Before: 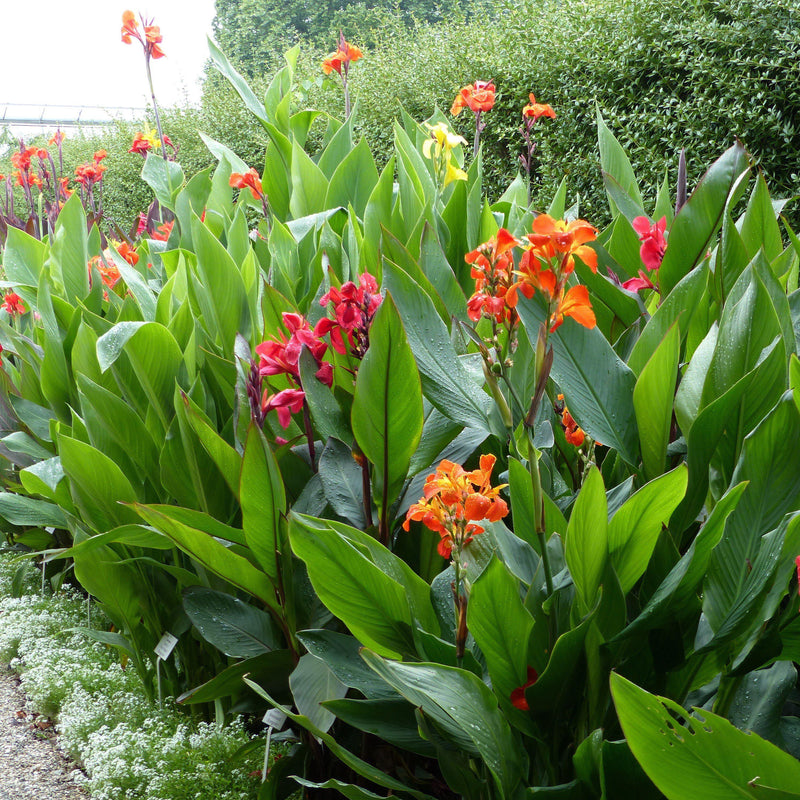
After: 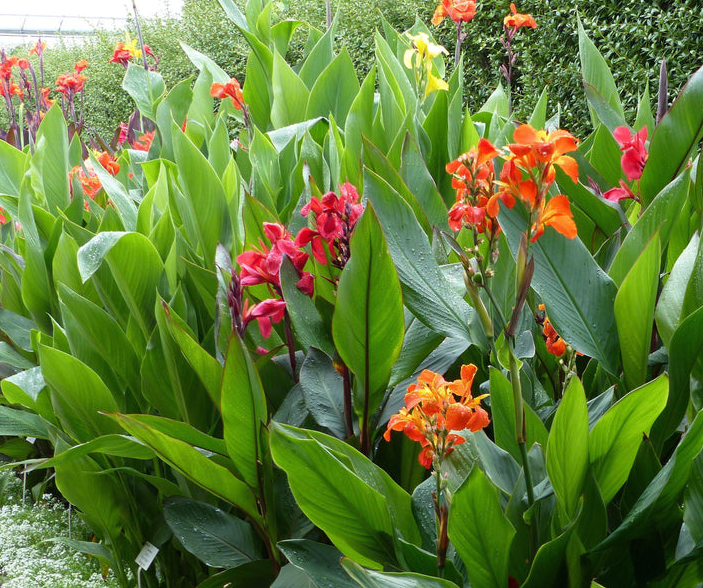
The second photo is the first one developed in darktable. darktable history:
crop and rotate: left 2.425%, top 11.305%, right 9.6%, bottom 15.08%
white balance: emerald 1
